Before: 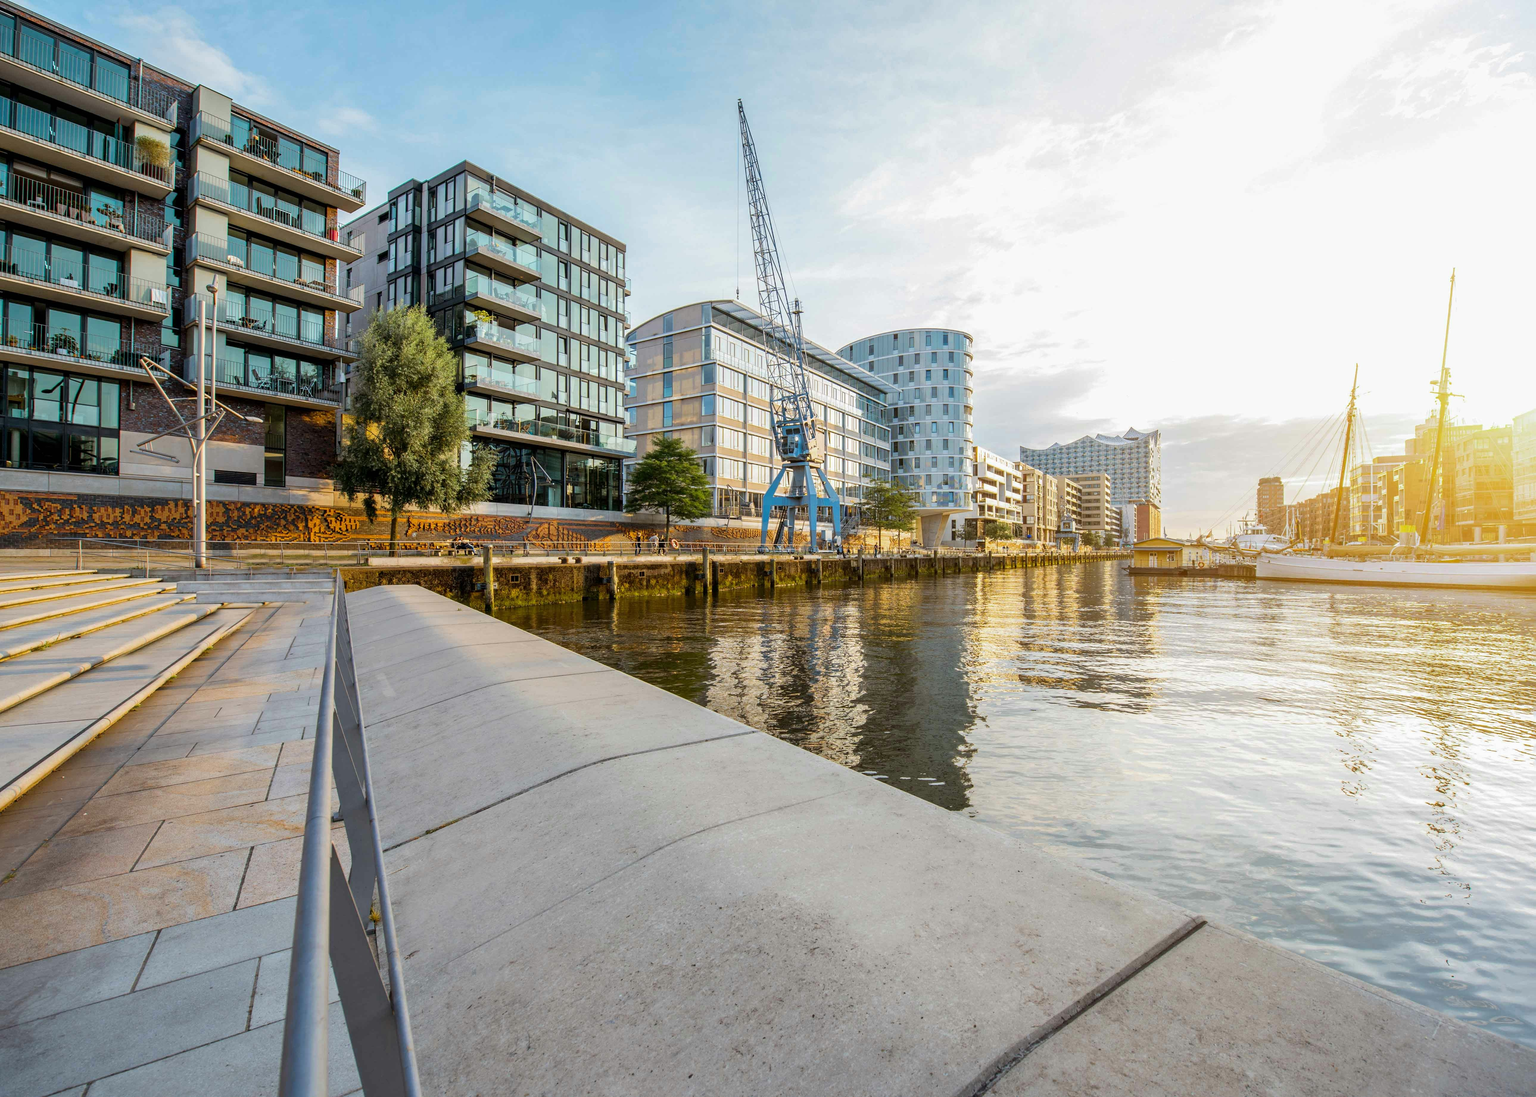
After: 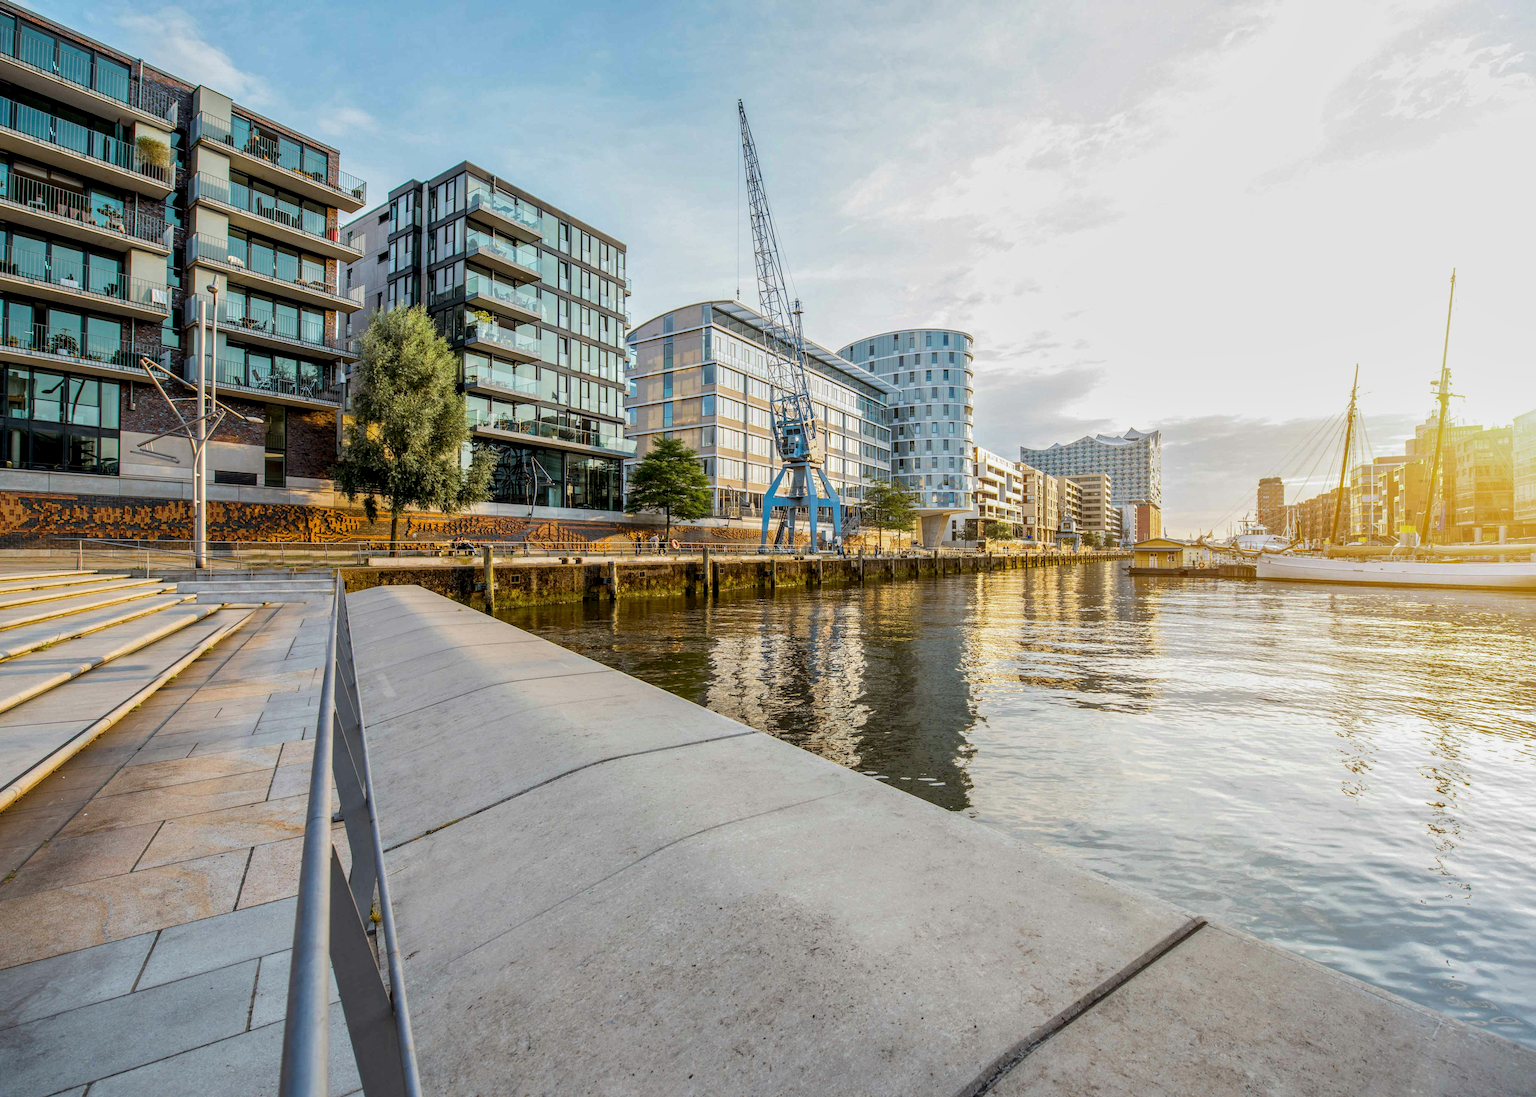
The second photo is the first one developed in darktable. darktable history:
local contrast: on, module defaults
tone equalizer: -8 EV -0.002 EV, -7 EV 0.005 EV, -6 EV -0.009 EV, -5 EV 0.011 EV, -4 EV -0.012 EV, -3 EV 0.007 EV, -2 EV -0.062 EV, -1 EV -0.293 EV, +0 EV -0.582 EV, smoothing diameter 2%, edges refinement/feathering 20, mask exposure compensation -1.57 EV, filter diffusion 5
